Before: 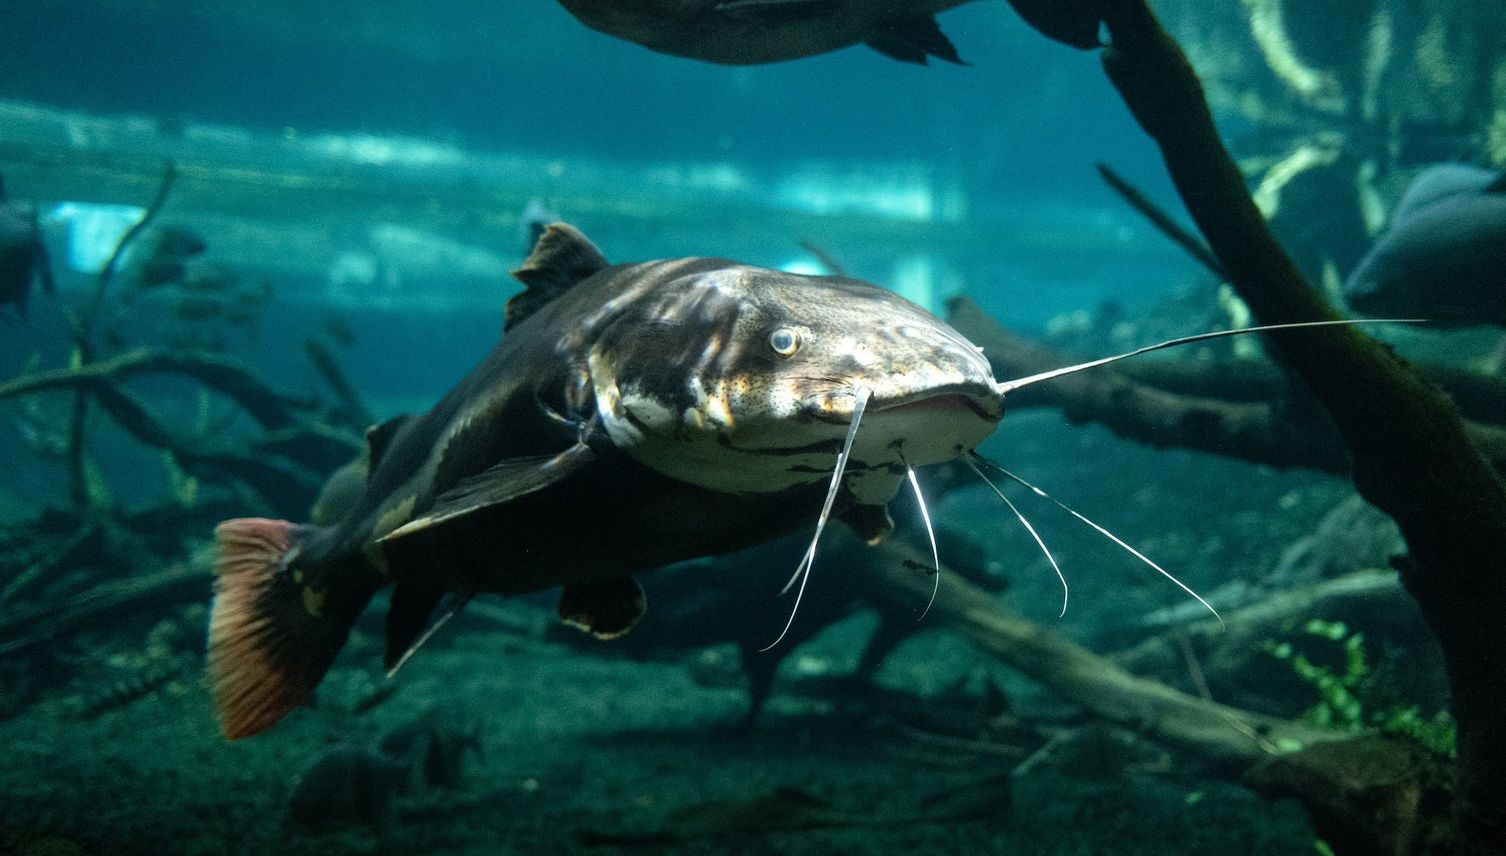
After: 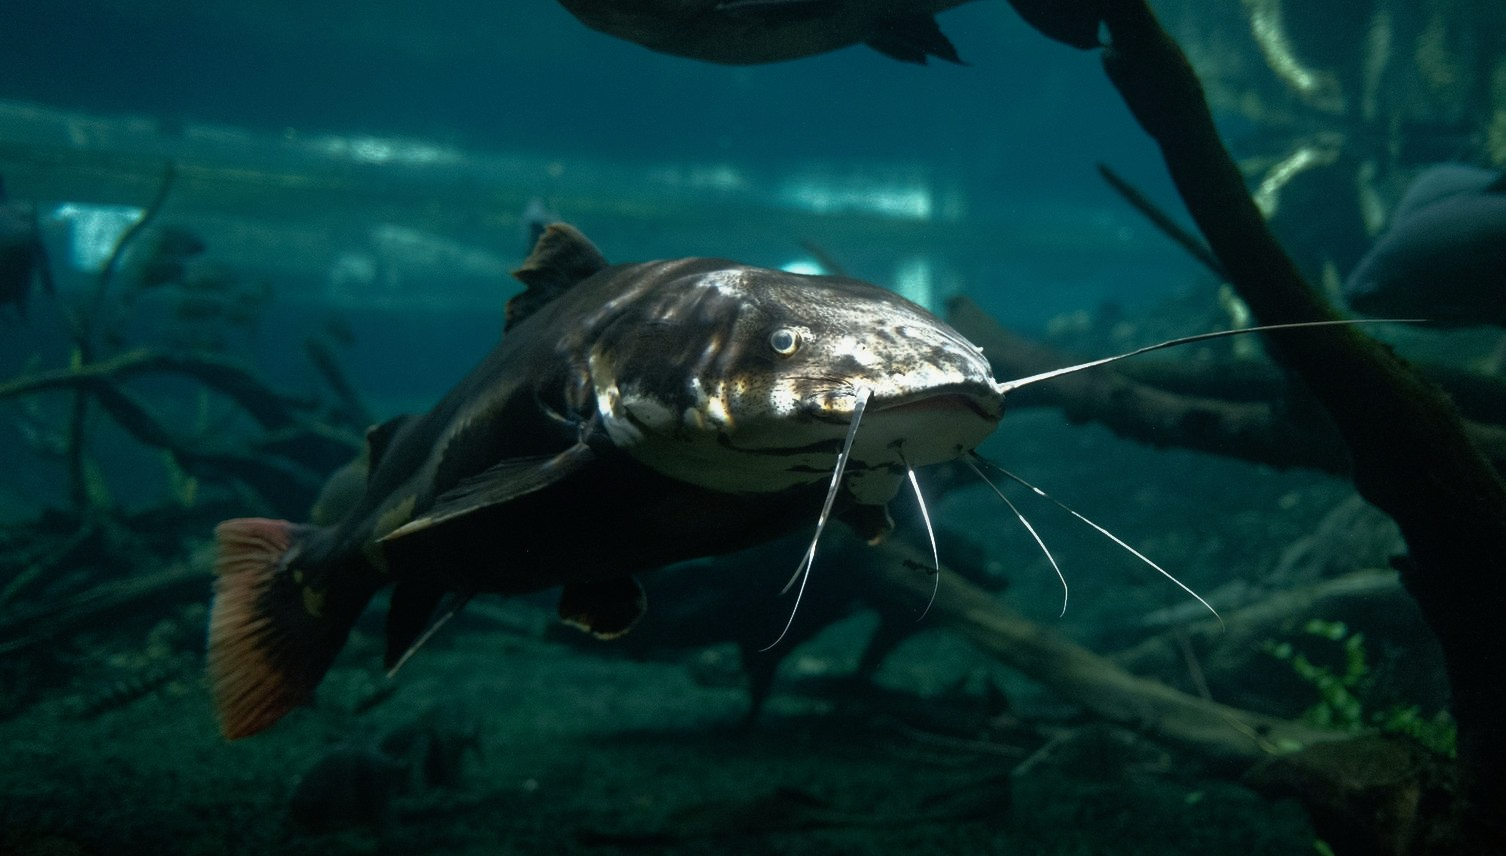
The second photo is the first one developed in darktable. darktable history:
base curve: curves: ch0 [(0, 0) (0.564, 0.291) (0.802, 0.731) (1, 1)]
contrast equalizer: octaves 7, y [[0.6 ×6], [0.55 ×6], [0 ×6], [0 ×6], [0 ×6]], mix -0.2
